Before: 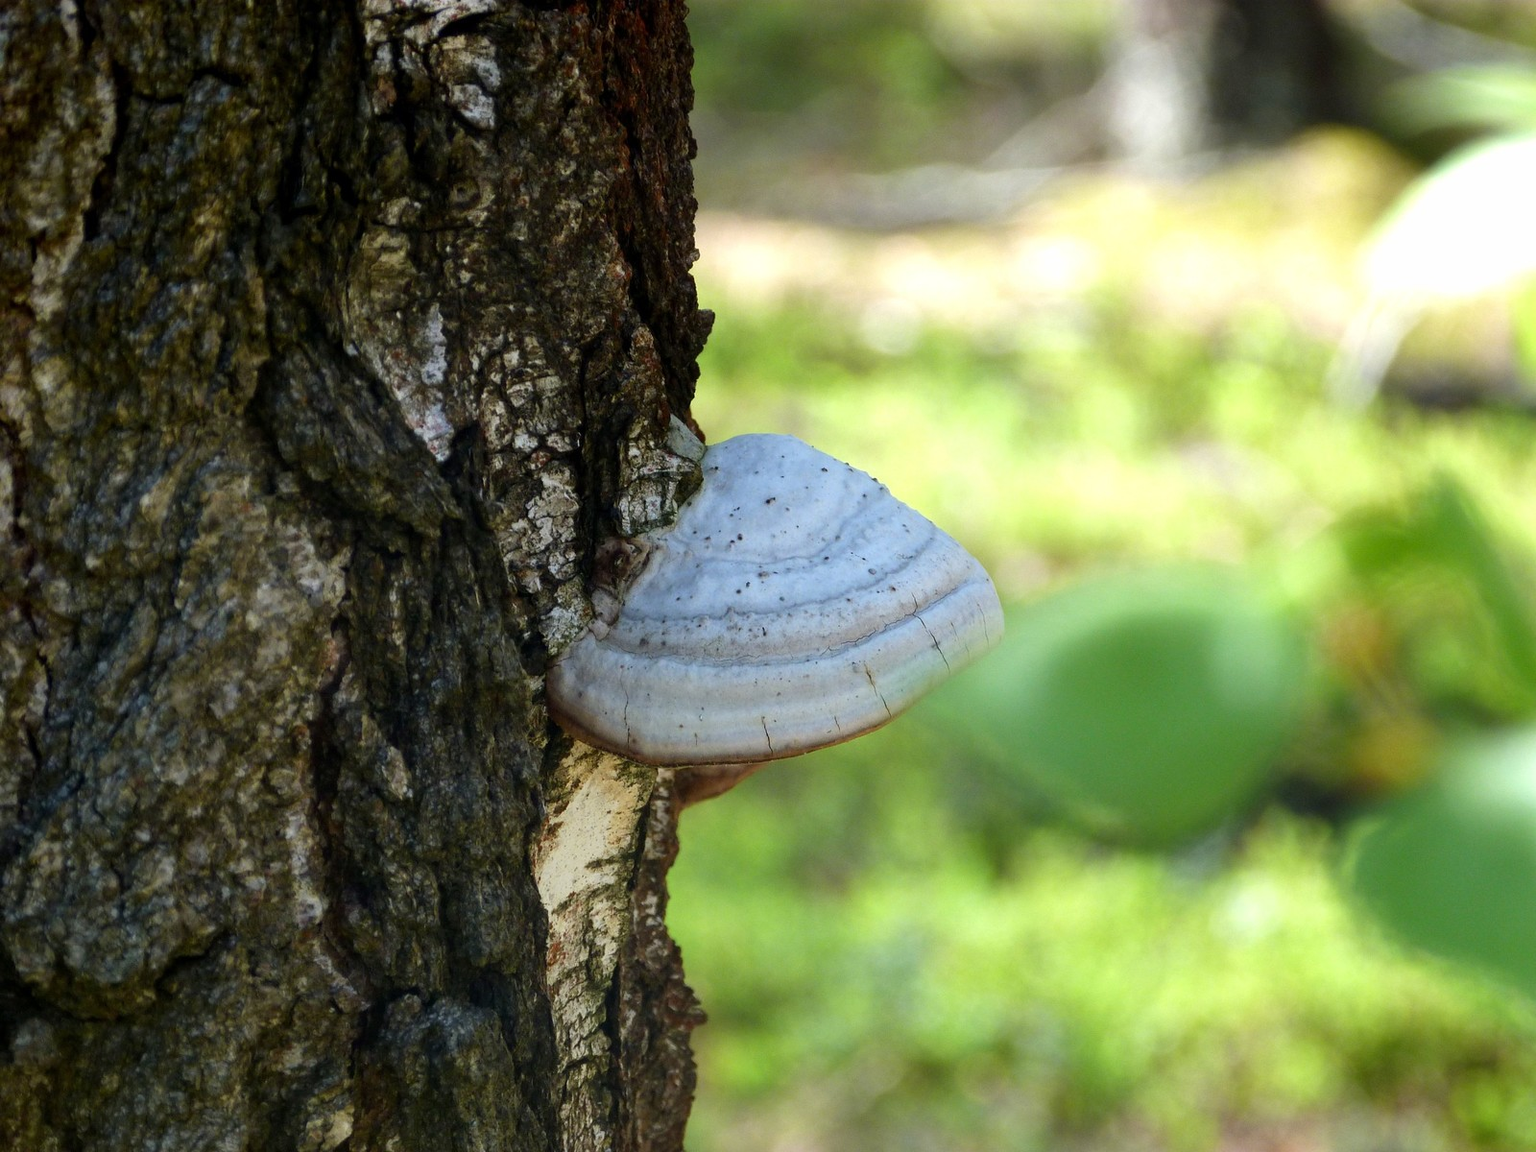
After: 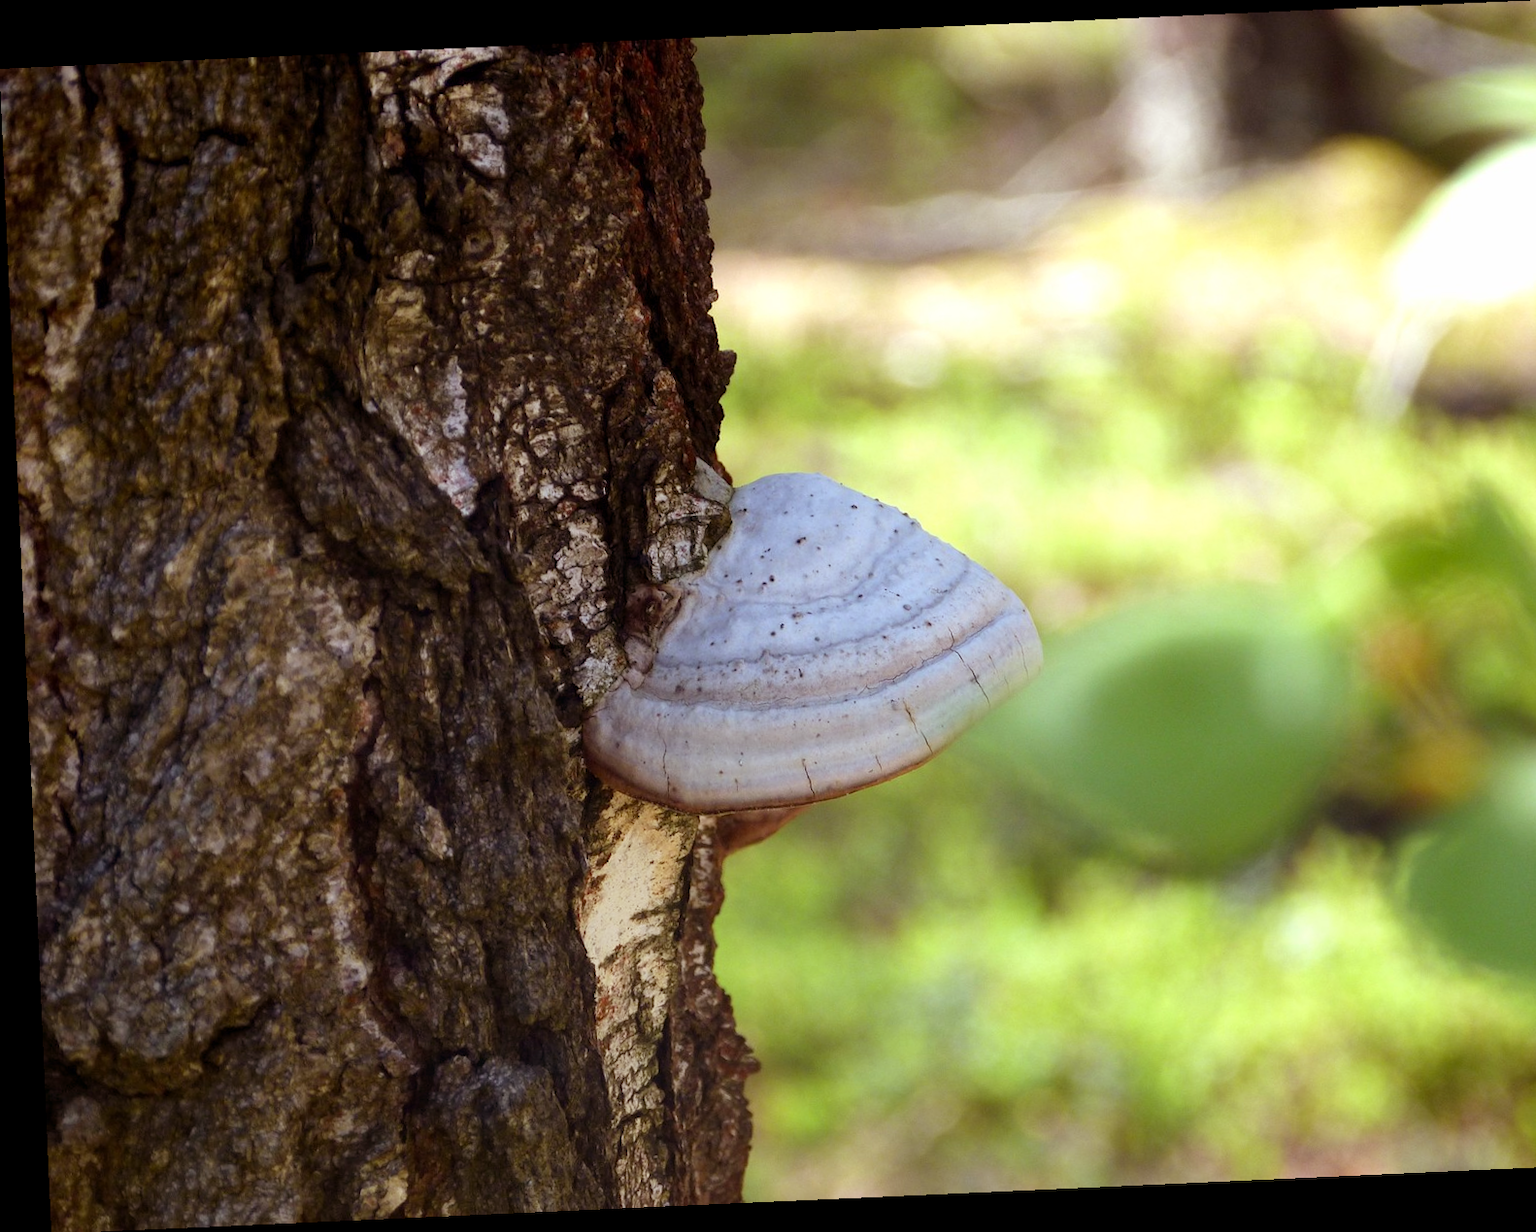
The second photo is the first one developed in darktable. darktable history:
rotate and perspective: rotation -2.56°, automatic cropping off
crop: right 4.126%, bottom 0.031%
rgb levels: mode RGB, independent channels, levels [[0, 0.474, 1], [0, 0.5, 1], [0, 0.5, 1]]
